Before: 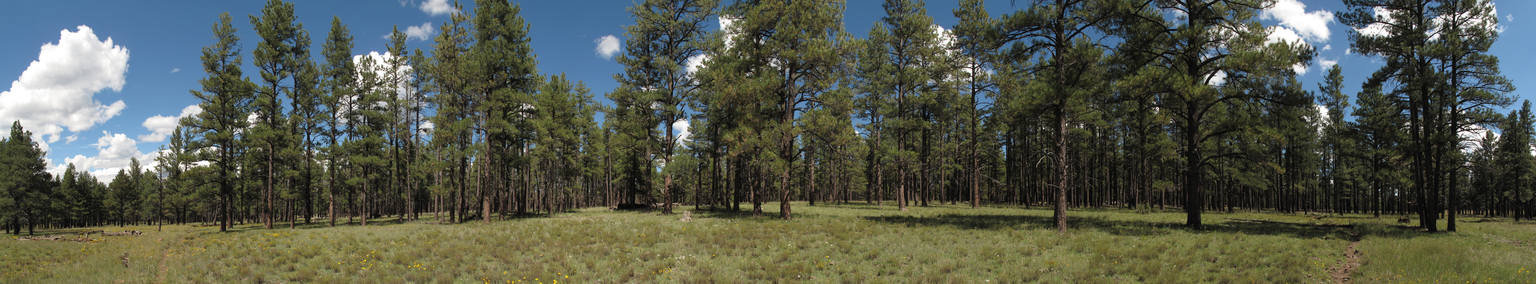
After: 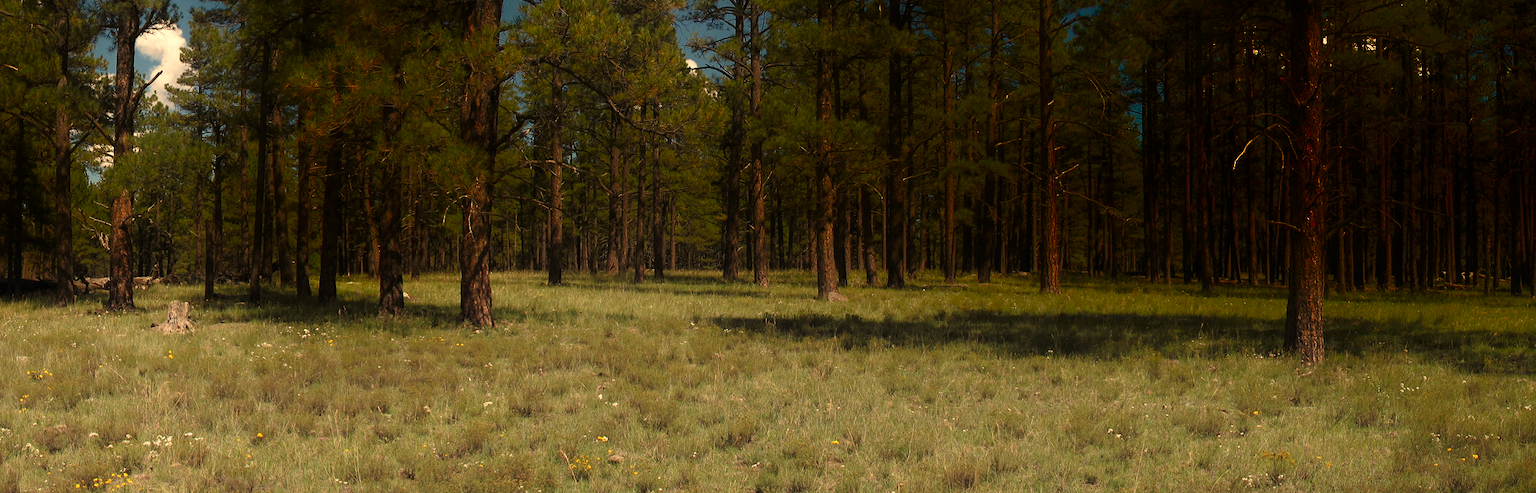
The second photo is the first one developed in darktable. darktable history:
shadows and highlights: shadows -88.03, highlights -35.45, shadows color adjustment 99.15%, highlights color adjustment 0%, soften with gaussian
crop: left 40.878%, top 39.176%, right 25.993%, bottom 3.081%
white balance: red 1.138, green 0.996, blue 0.812
